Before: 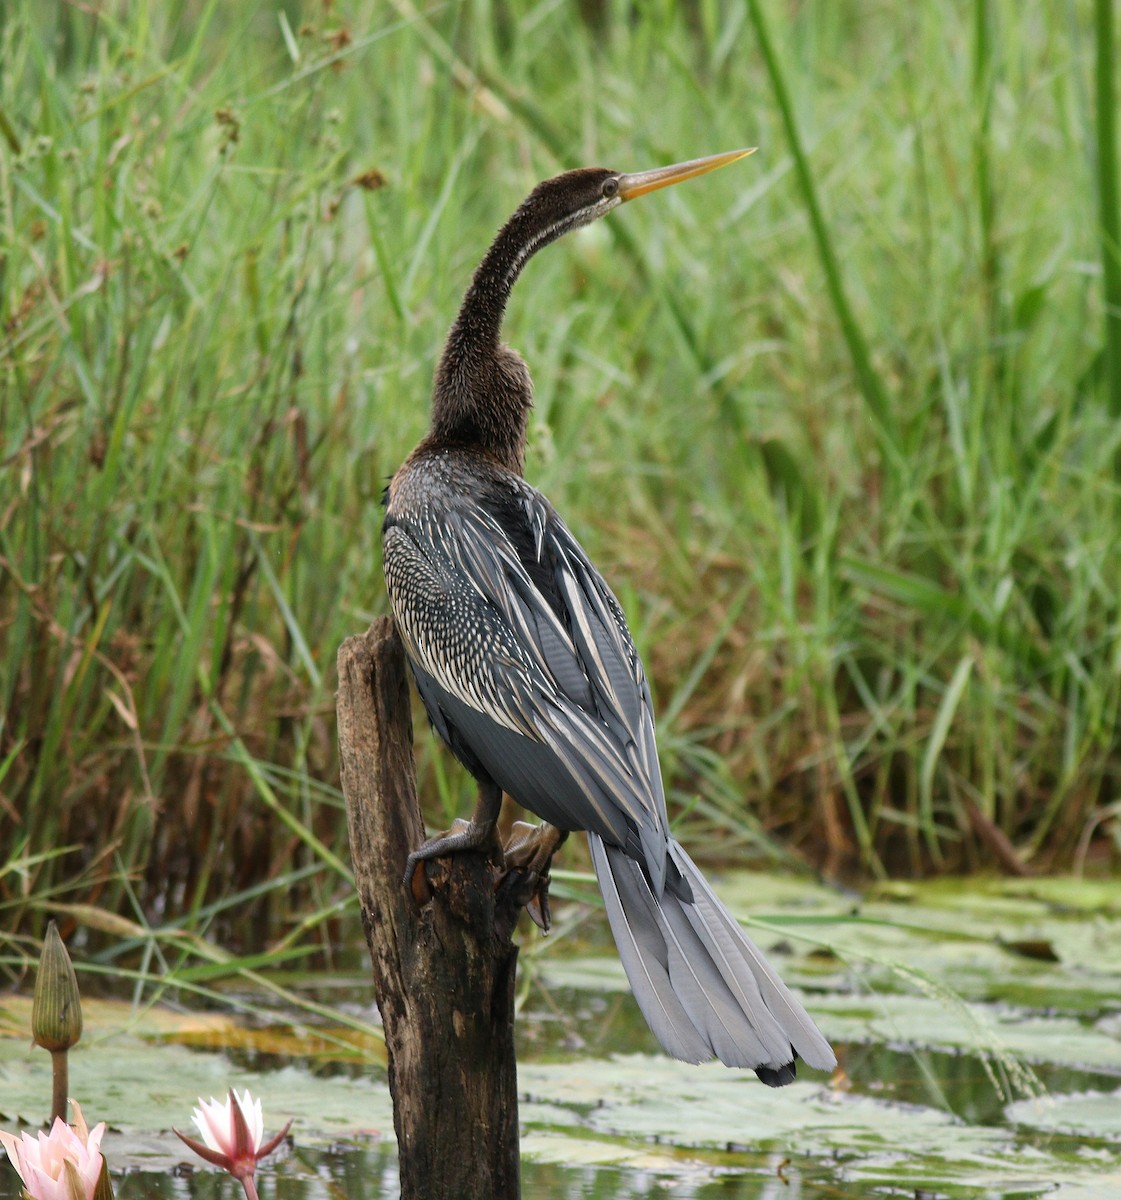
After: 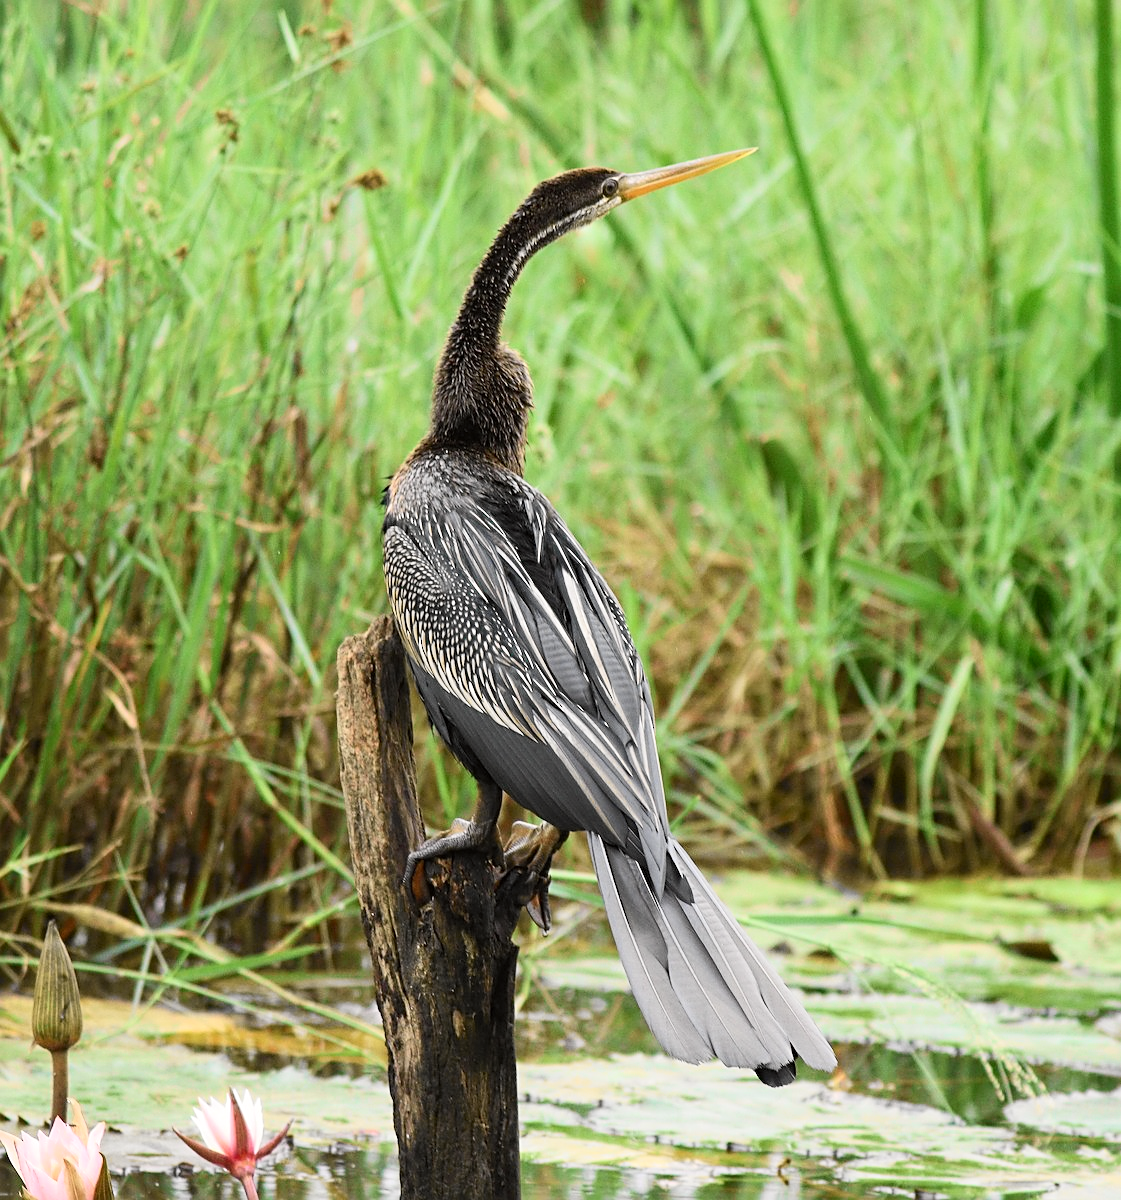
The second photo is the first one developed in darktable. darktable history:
sharpen: on, module defaults
tone curve: curves: ch0 [(0, 0) (0.055, 0.057) (0.258, 0.307) (0.434, 0.543) (0.517, 0.657) (0.745, 0.874) (1, 1)]; ch1 [(0, 0) (0.346, 0.307) (0.418, 0.383) (0.46, 0.439) (0.482, 0.493) (0.502, 0.503) (0.517, 0.514) (0.55, 0.561) (0.588, 0.603) (0.646, 0.688) (1, 1)]; ch2 [(0, 0) (0.346, 0.34) (0.431, 0.45) (0.485, 0.499) (0.5, 0.503) (0.527, 0.525) (0.545, 0.562) (0.679, 0.706) (1, 1)], color space Lab, independent channels, preserve colors none
